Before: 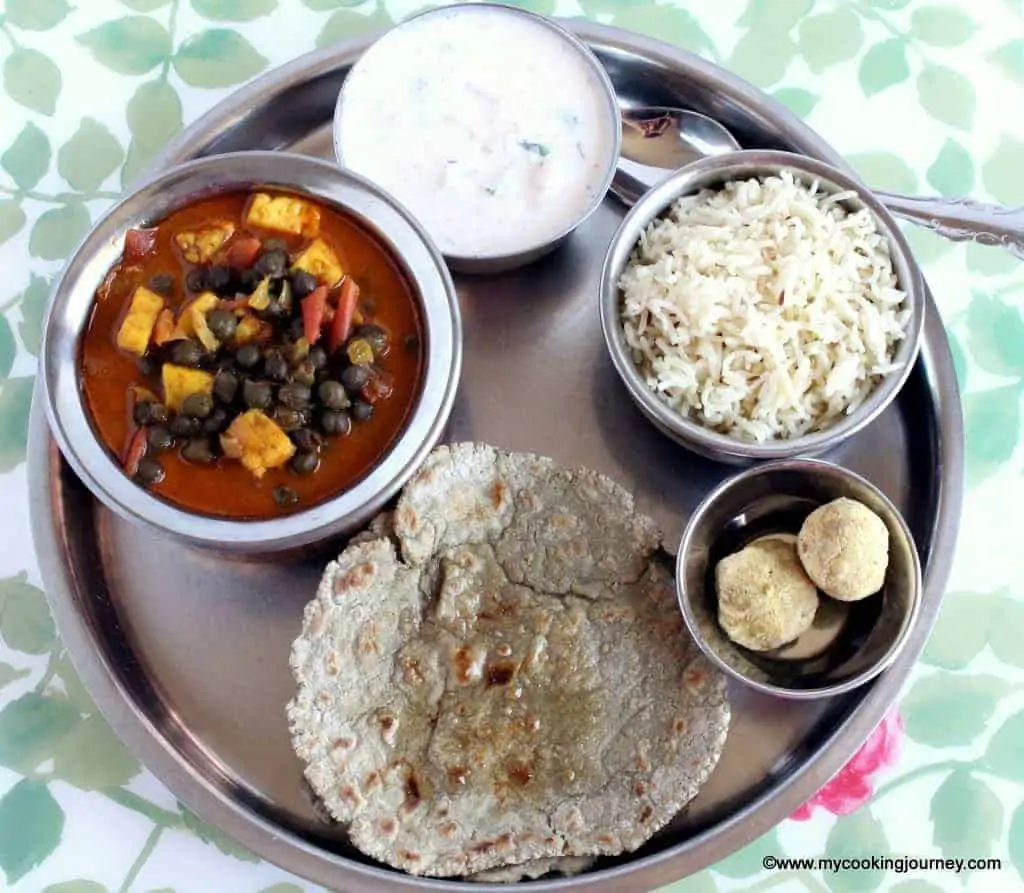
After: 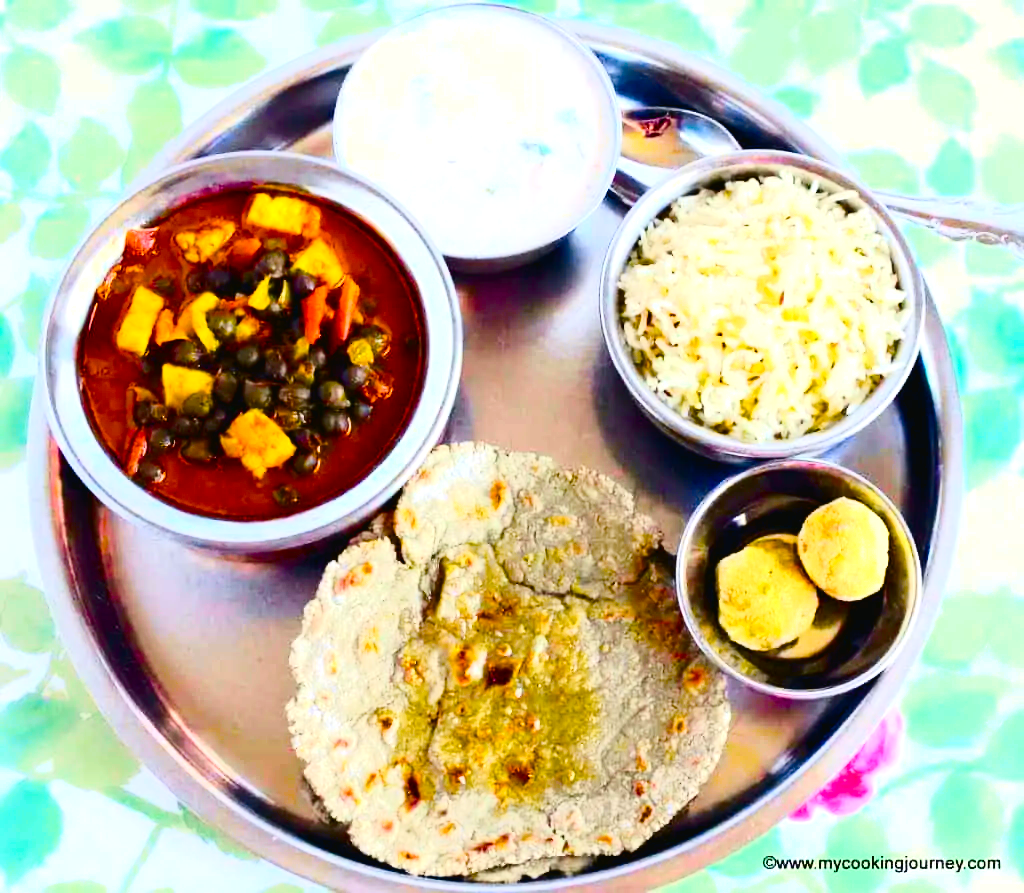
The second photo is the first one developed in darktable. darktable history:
tone curve: curves: ch0 [(0.003, 0.023) (0.071, 0.052) (0.249, 0.201) (0.466, 0.557) (0.625, 0.761) (0.783, 0.9) (0.994, 0.968)]; ch1 [(0, 0) (0.262, 0.227) (0.417, 0.386) (0.469, 0.467) (0.502, 0.498) (0.531, 0.521) (0.576, 0.586) (0.612, 0.634) (0.634, 0.68) (0.686, 0.728) (0.994, 0.987)]; ch2 [(0, 0) (0.262, 0.188) (0.385, 0.353) (0.427, 0.424) (0.495, 0.493) (0.518, 0.544) (0.55, 0.579) (0.595, 0.621) (0.644, 0.748) (1, 1)], color space Lab, independent channels, preserve colors none
color balance rgb: linear chroma grading › global chroma 25%, perceptual saturation grading › global saturation 45%, perceptual saturation grading › highlights -50%, perceptual saturation grading › shadows 30%, perceptual brilliance grading › global brilliance 18%, global vibrance 40%
